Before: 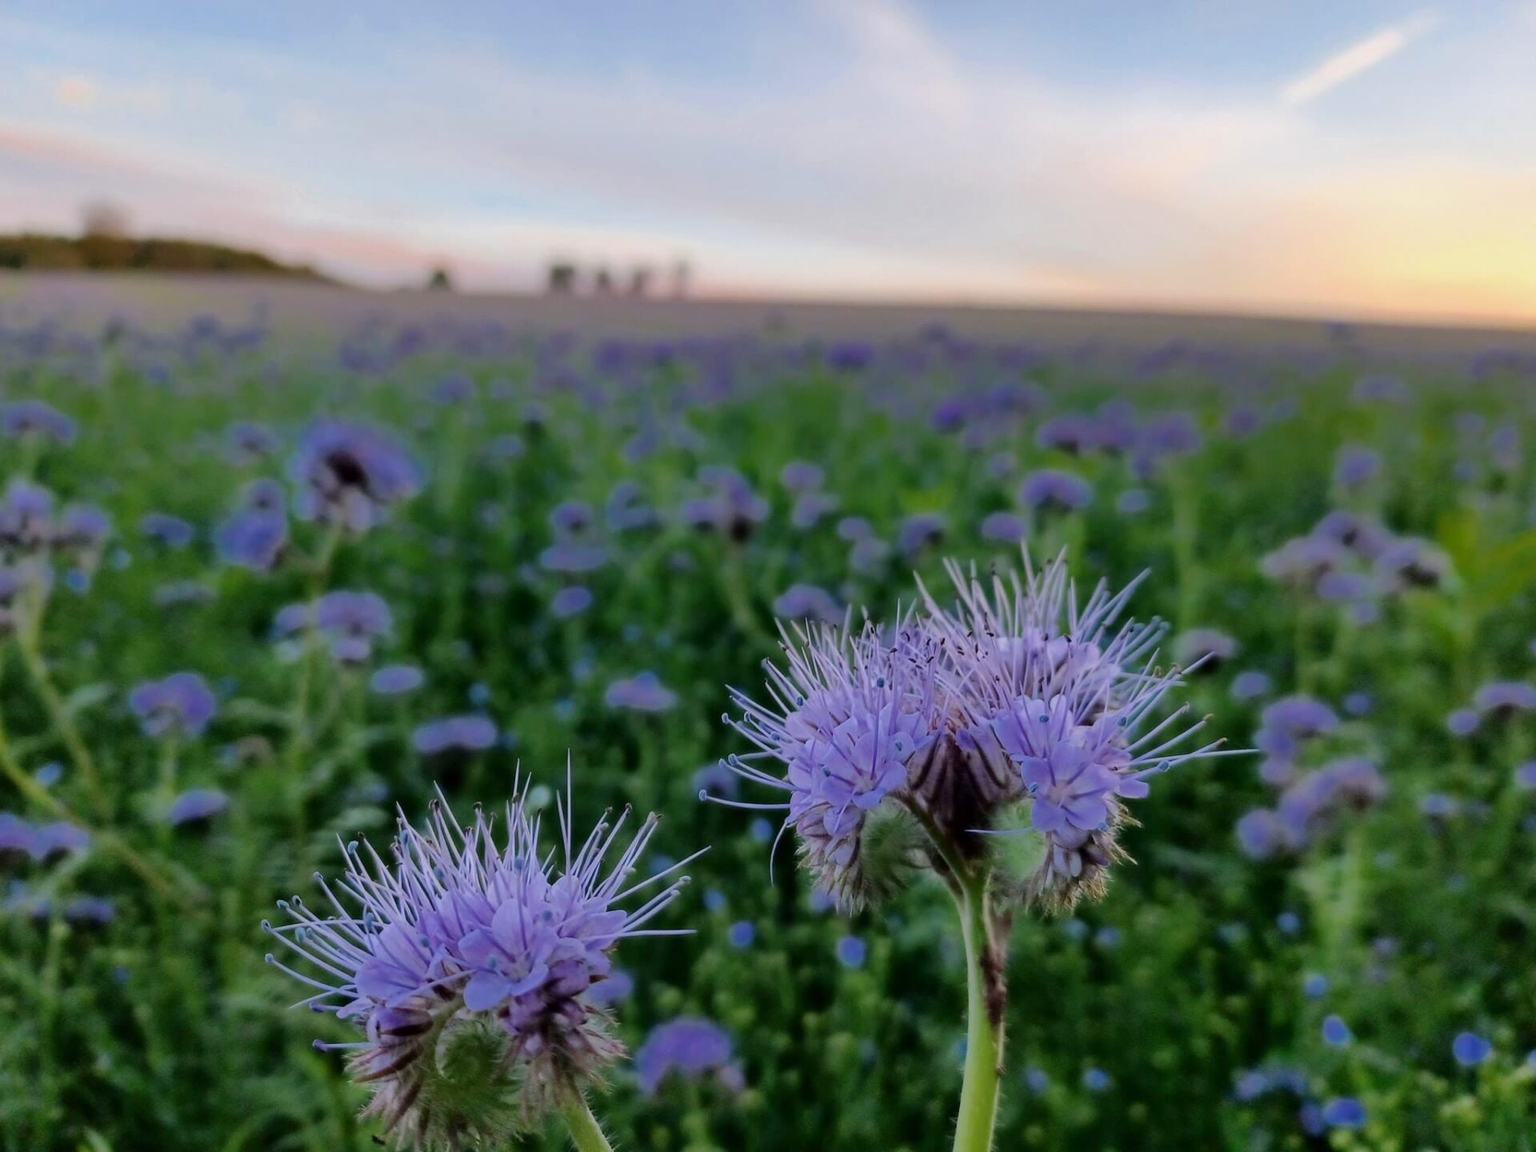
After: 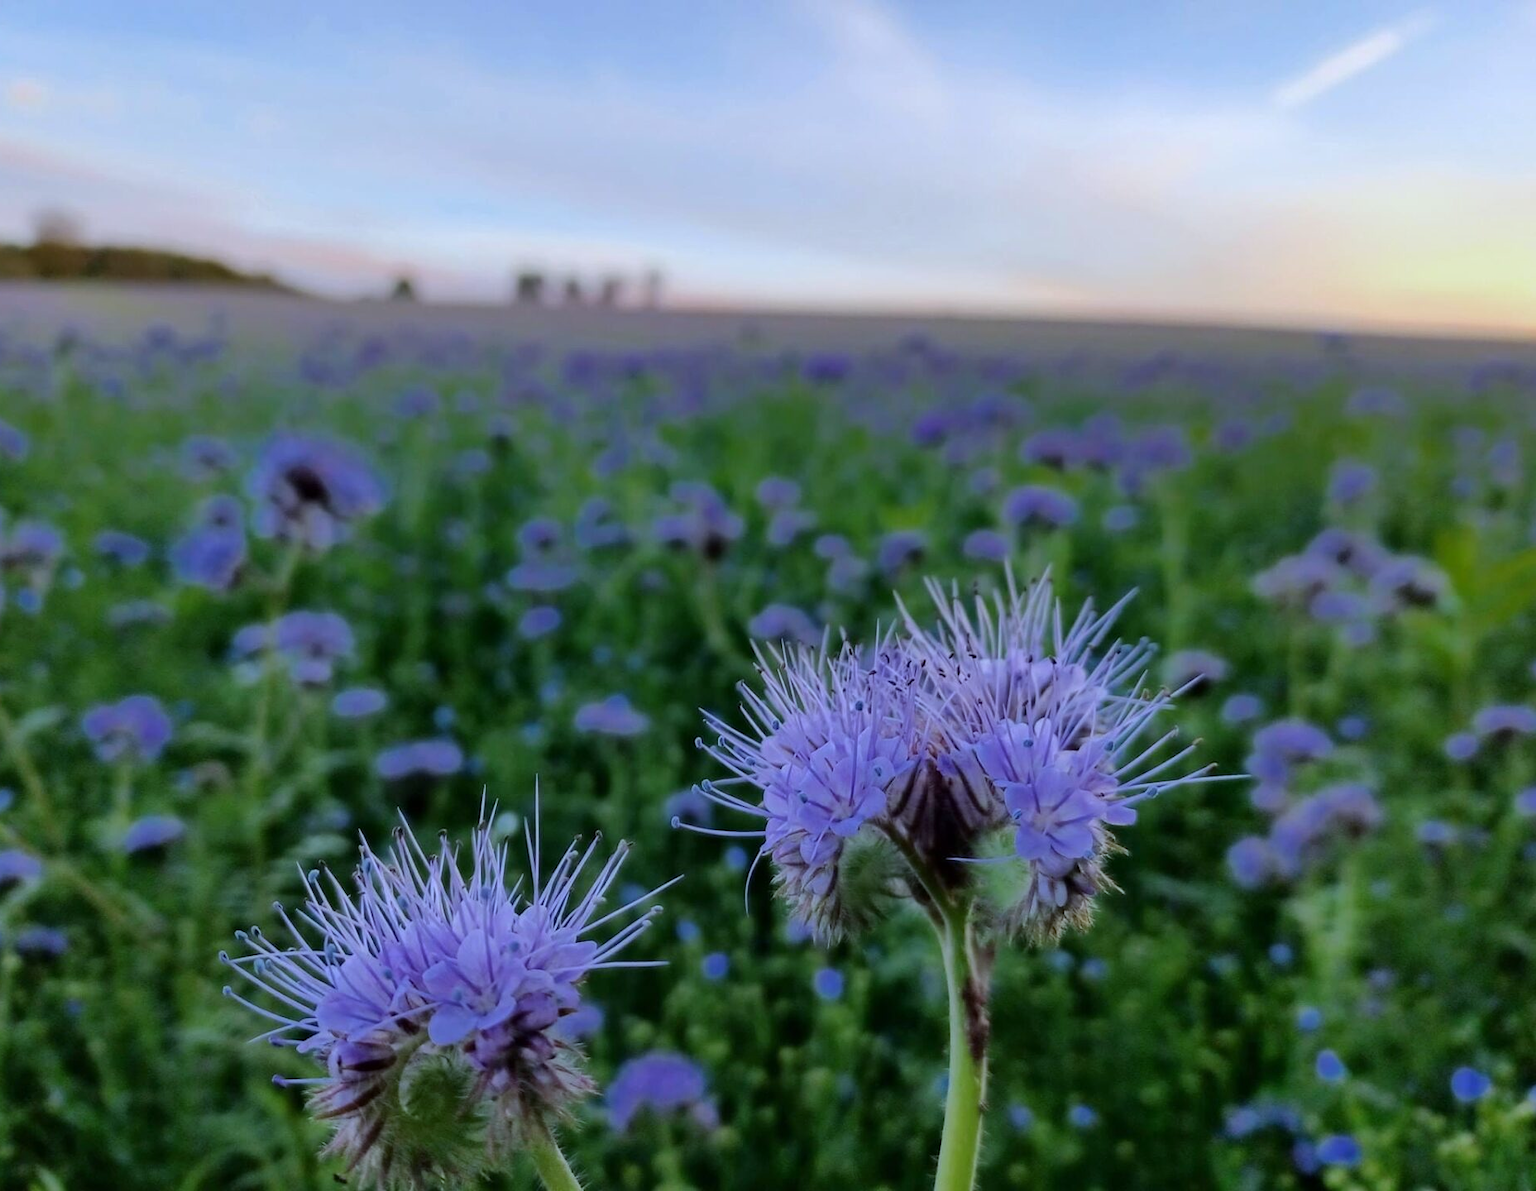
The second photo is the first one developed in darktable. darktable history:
white balance: red 0.924, blue 1.095
crop and rotate: left 3.238%
